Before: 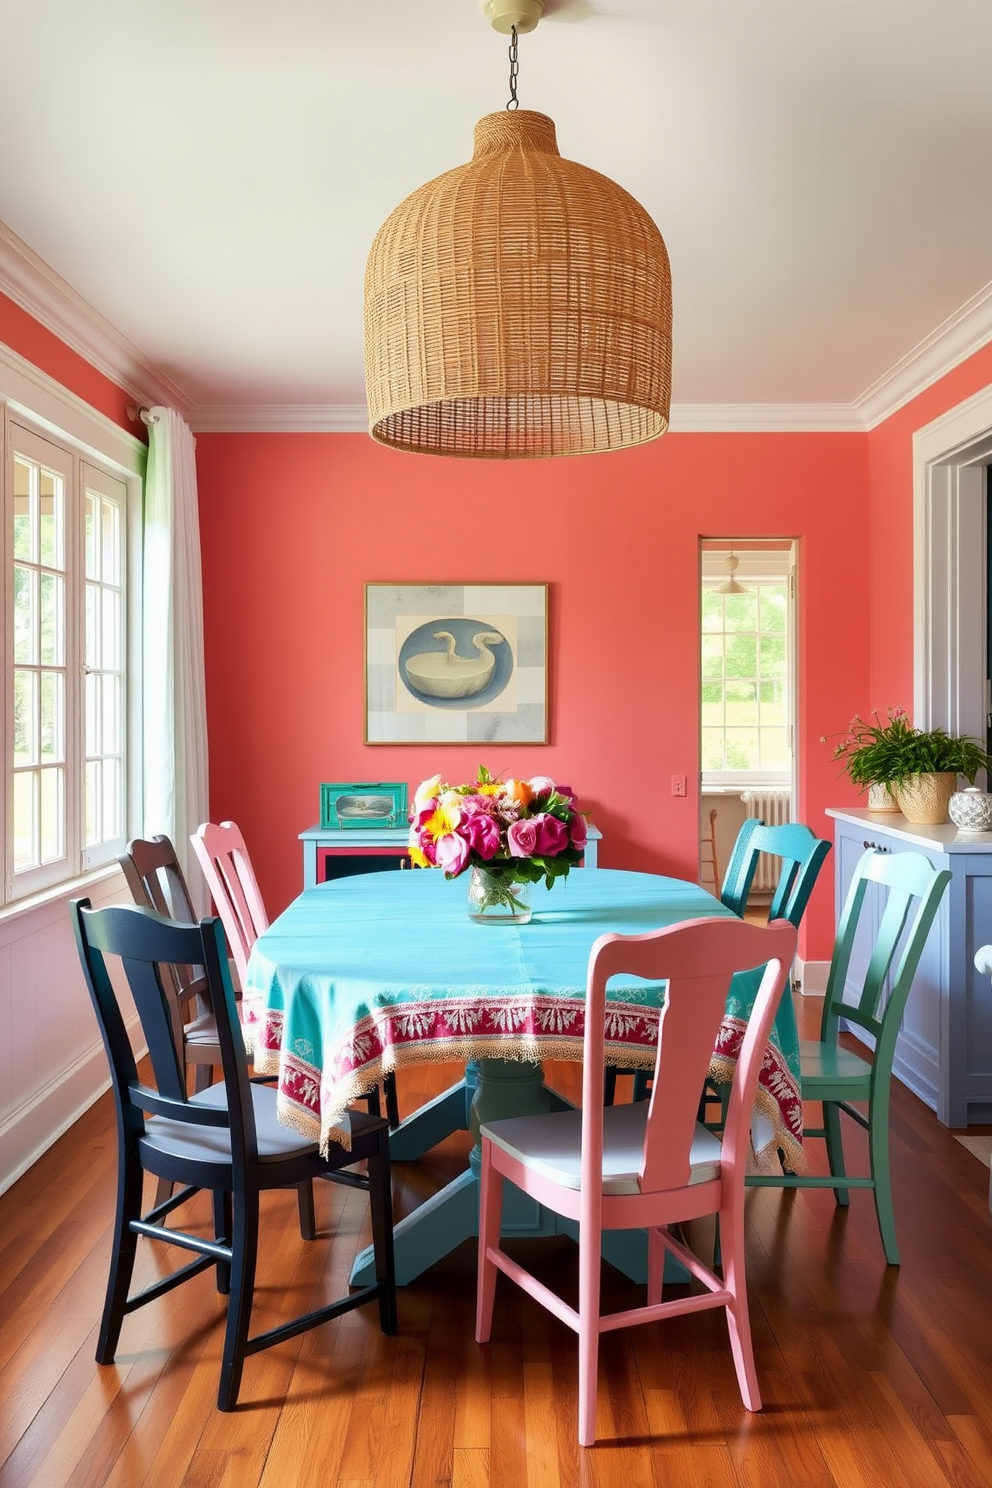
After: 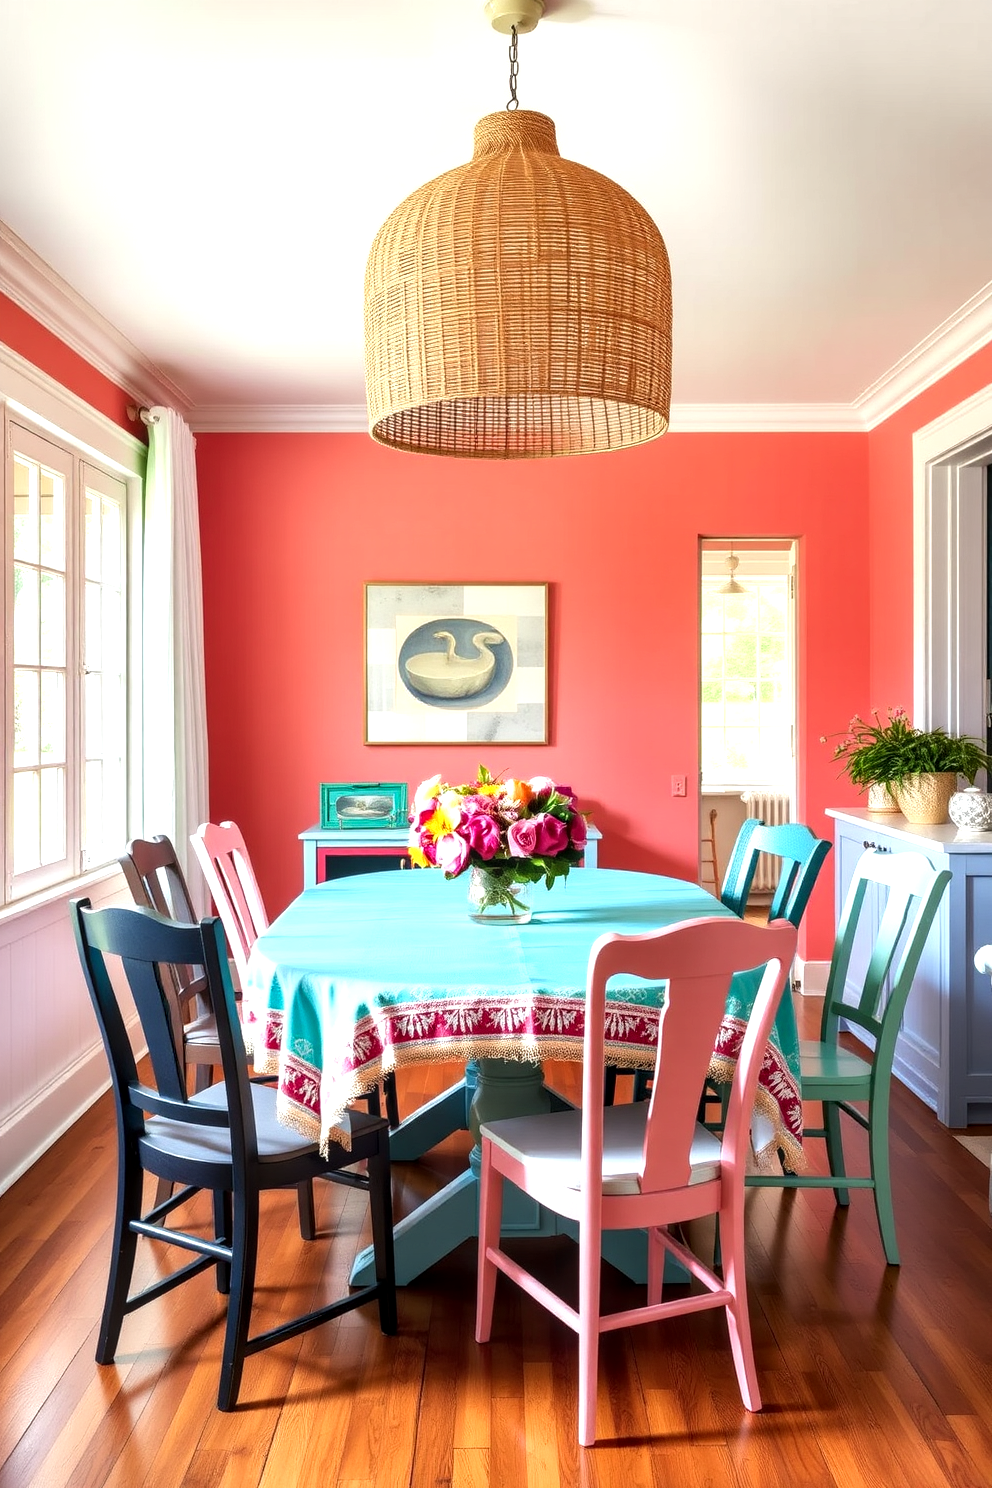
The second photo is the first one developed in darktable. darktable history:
local contrast: detail 130%
levels: levels [0, 0.43, 0.859]
